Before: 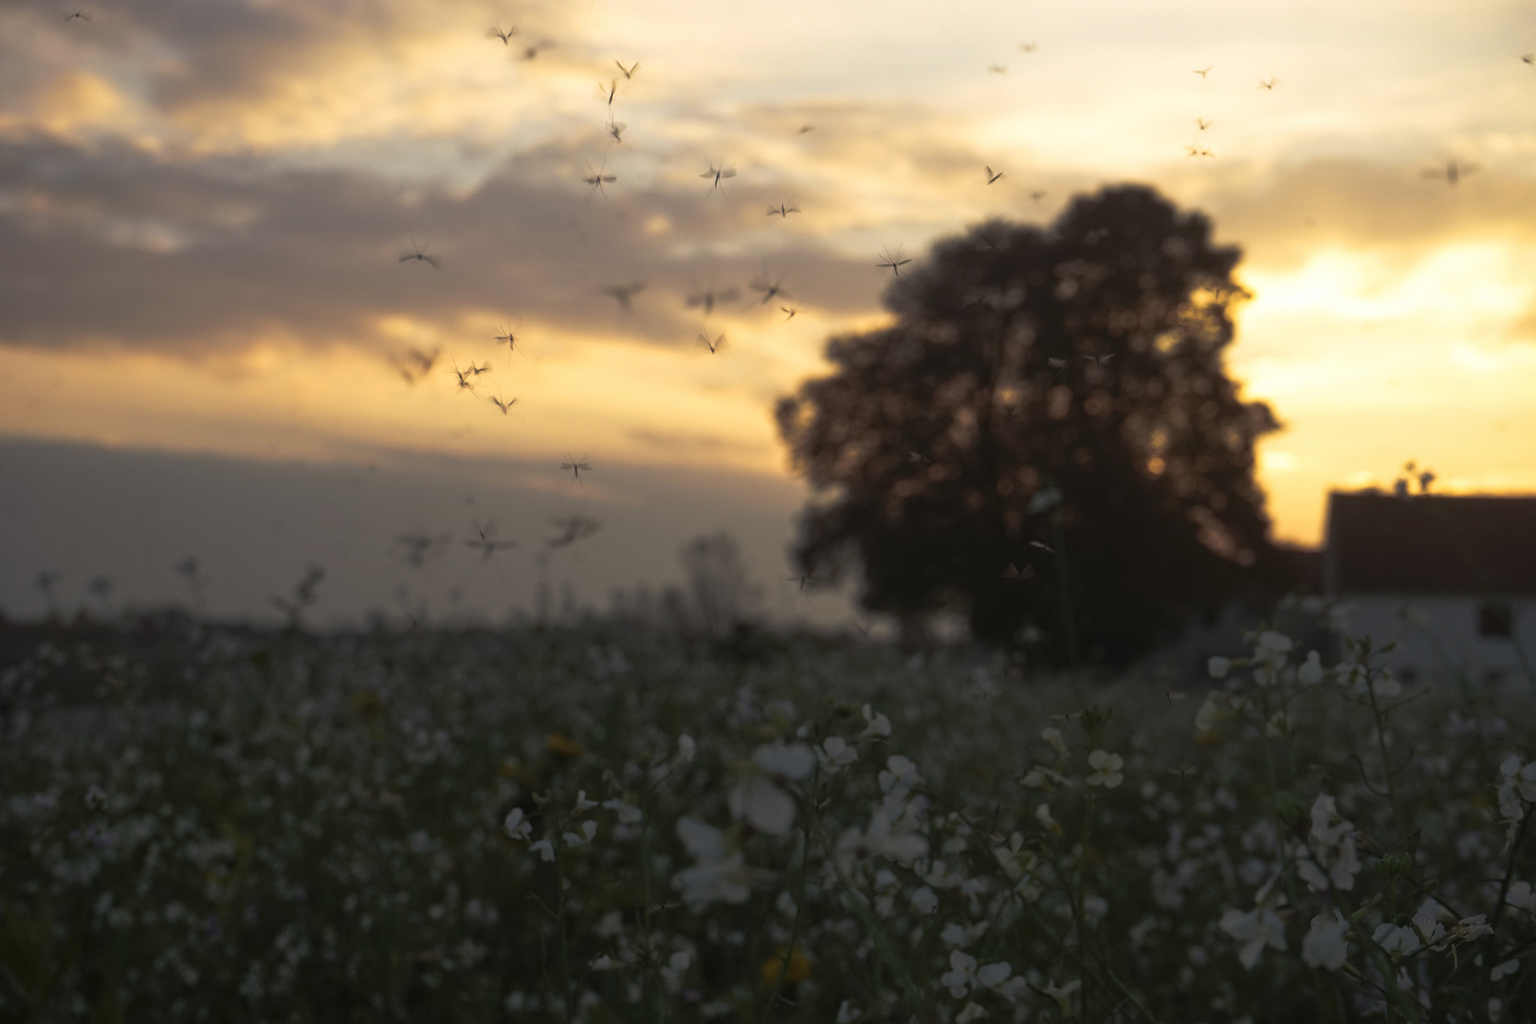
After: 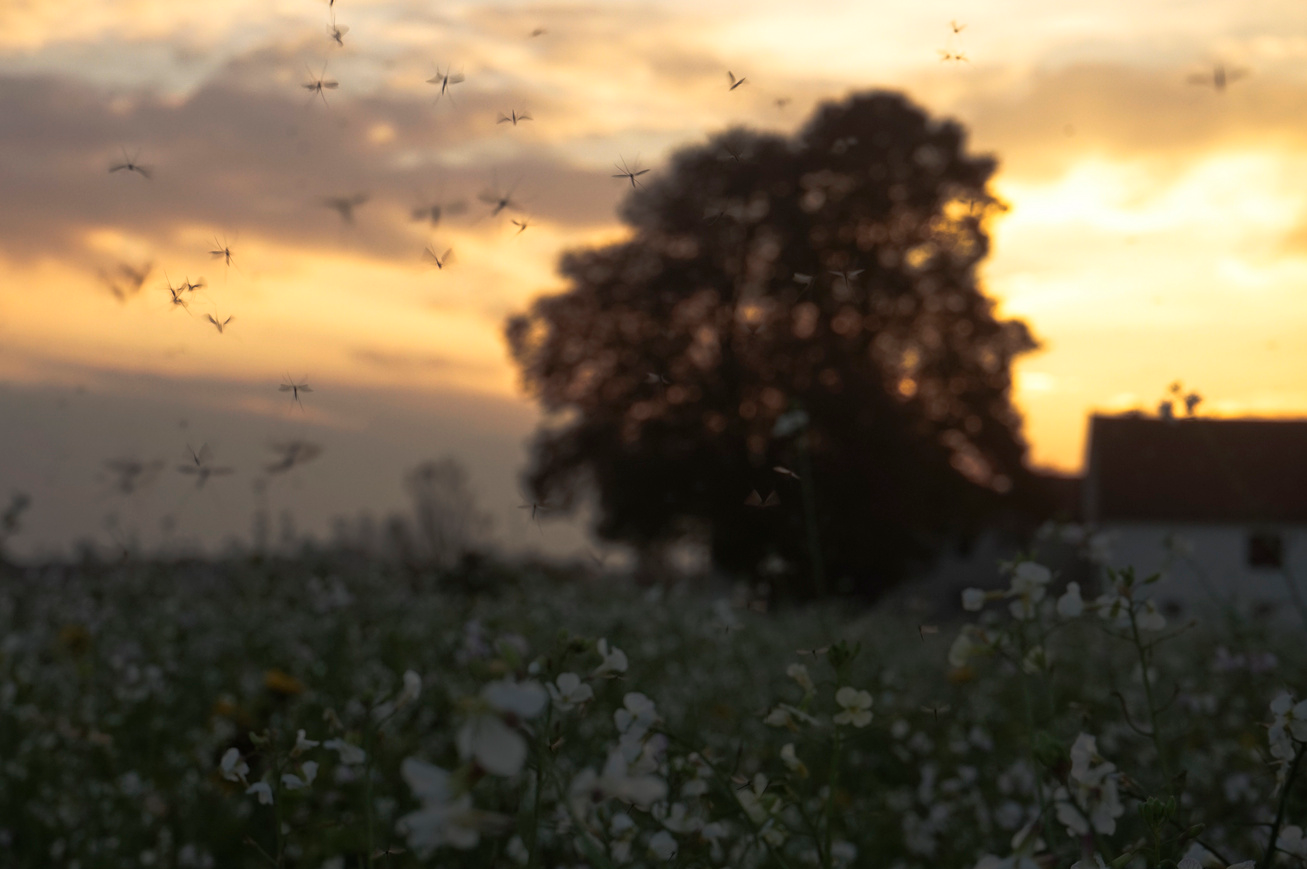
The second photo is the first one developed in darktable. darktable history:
crop: left 19.269%, top 9.715%, right 0%, bottom 9.755%
